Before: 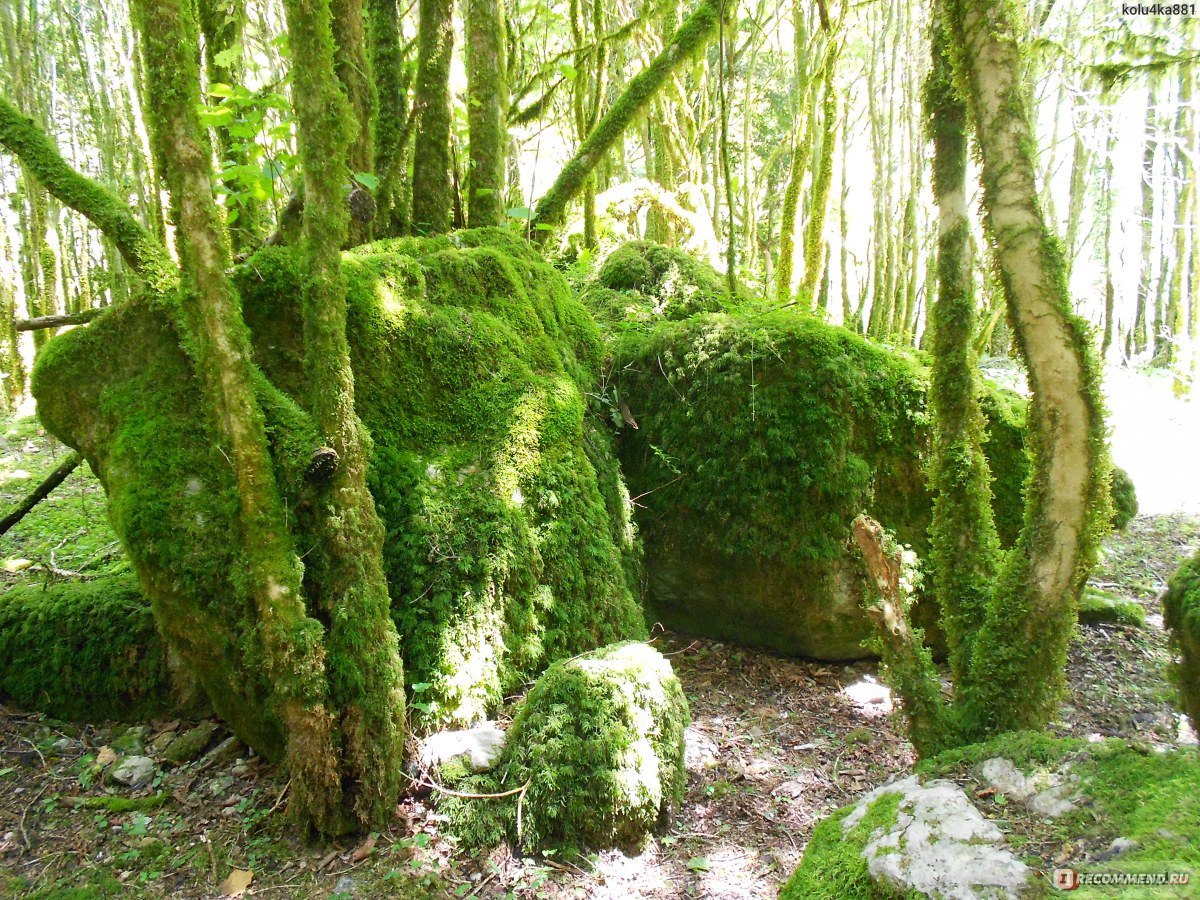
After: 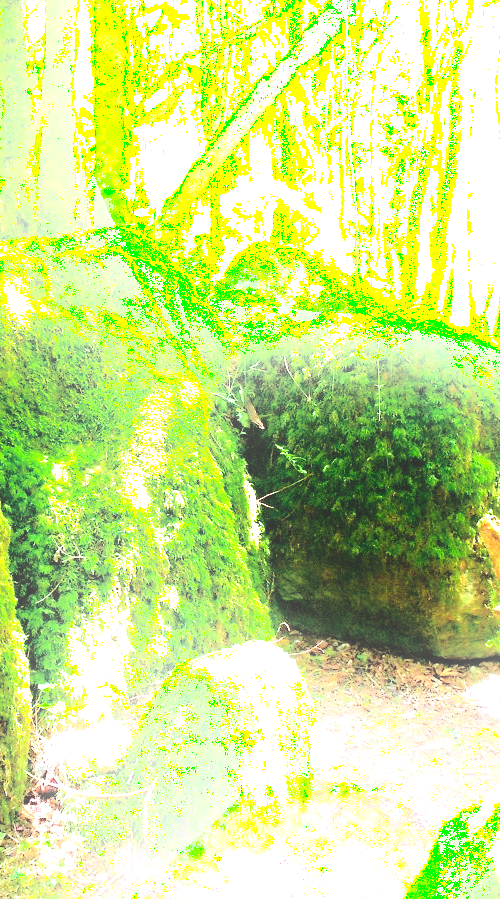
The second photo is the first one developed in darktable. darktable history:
base curve: curves: ch0 [(0, 0.02) (0.083, 0.036) (1, 1)], preserve colors none
shadows and highlights: shadows -90, highlights 90, soften with gaussian
crop: left 31.229%, right 27.105%
exposure: black level correction 0, exposure 1.9 EV, compensate highlight preservation false
